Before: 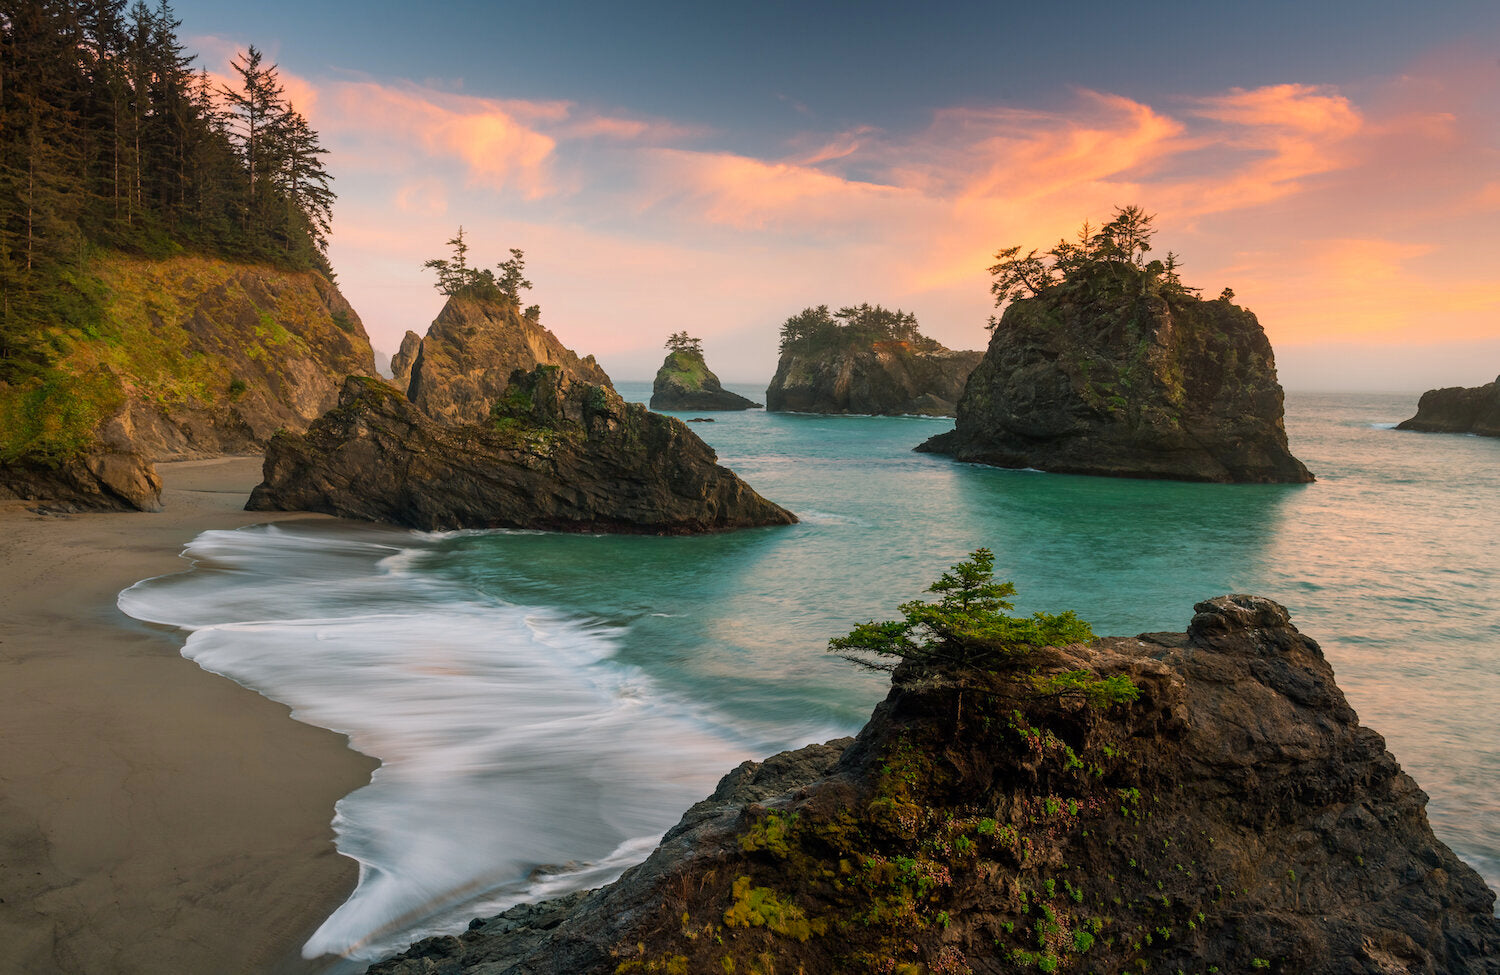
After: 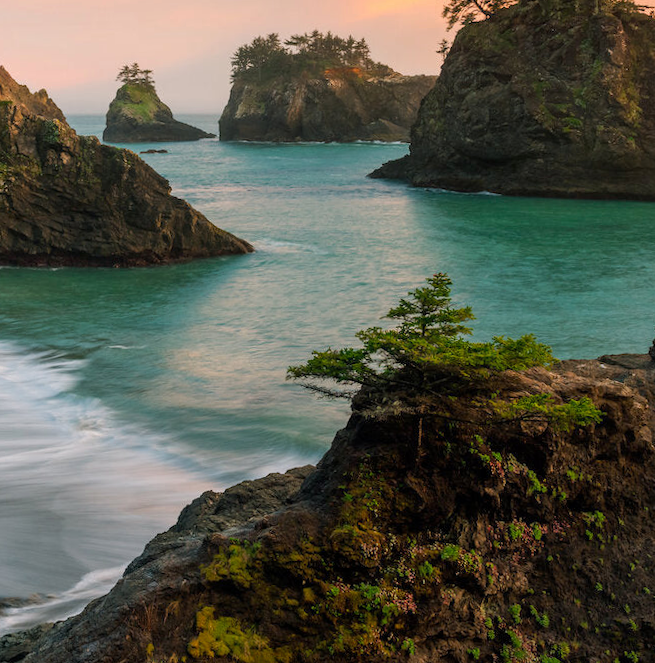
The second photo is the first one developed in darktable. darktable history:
crop: left 35.432%, top 26.233%, right 20.145%, bottom 3.432%
rotate and perspective: rotation -1.32°, lens shift (horizontal) -0.031, crop left 0.015, crop right 0.985, crop top 0.047, crop bottom 0.982
